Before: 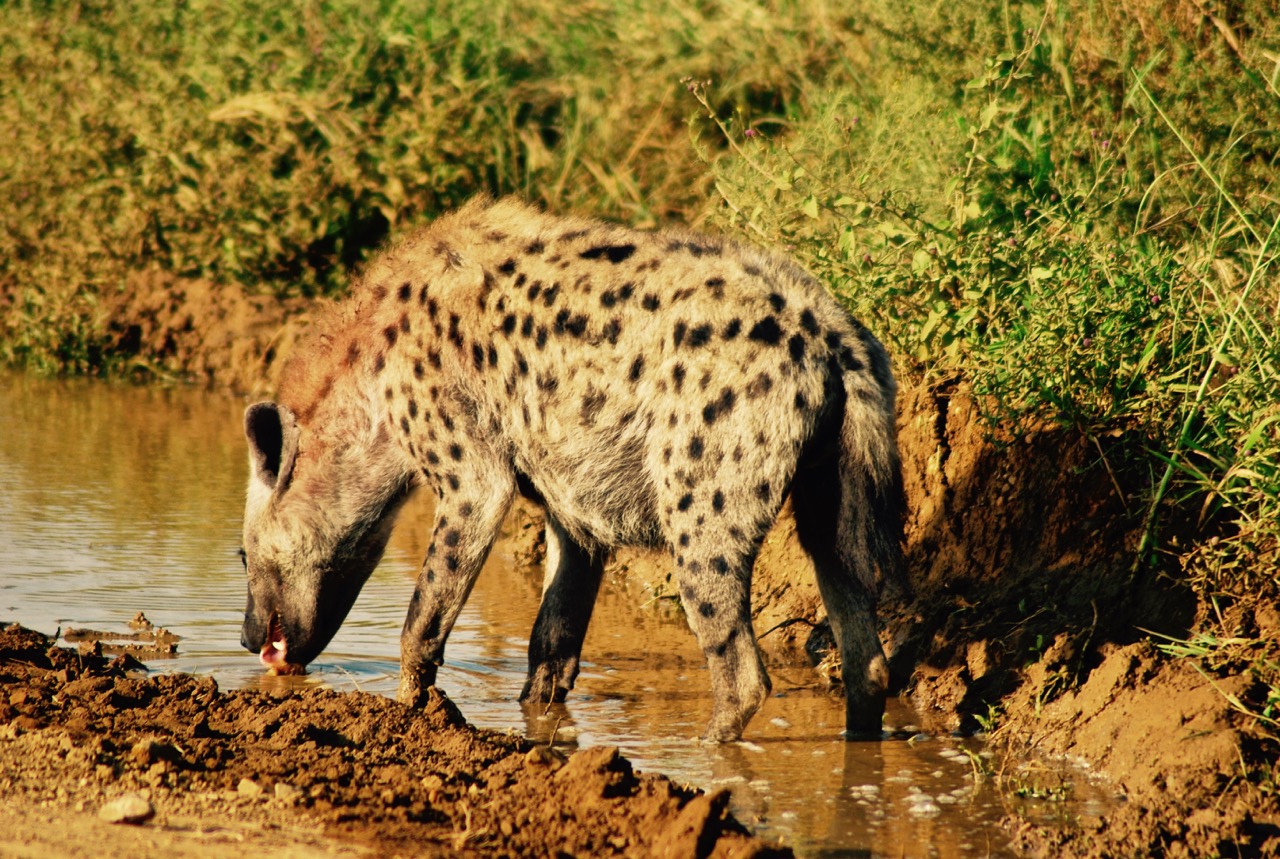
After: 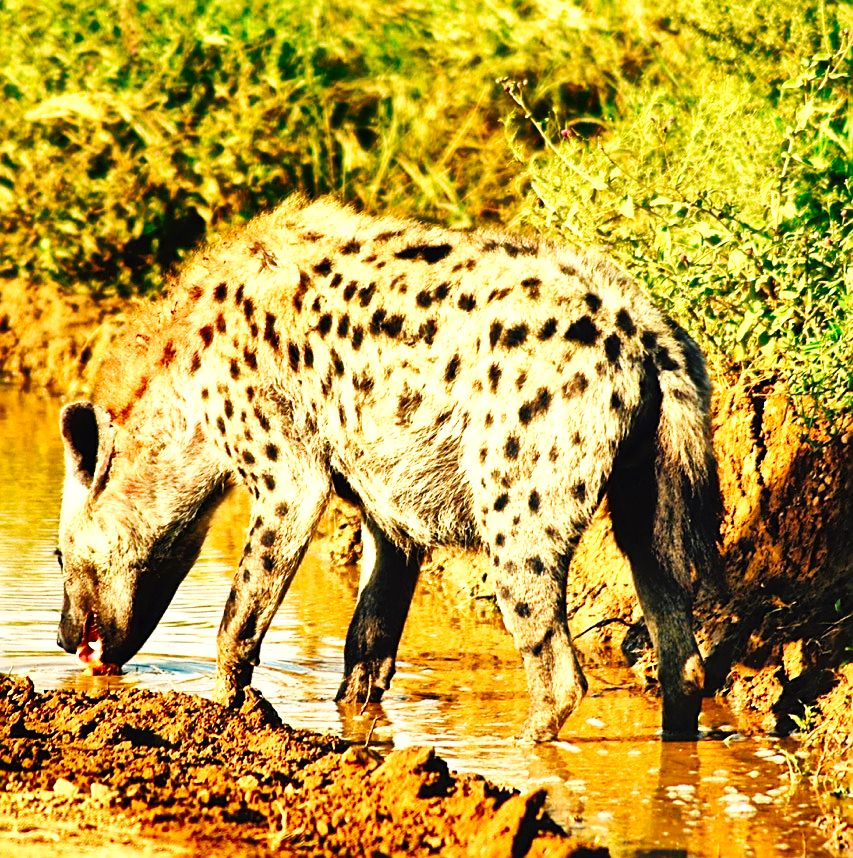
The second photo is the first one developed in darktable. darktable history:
shadows and highlights: radius 173.39, shadows 26.41, white point adjustment 2.95, highlights -68.42, soften with gaussian
exposure: black level correction 0, exposure 0.687 EV, compensate exposure bias true, compensate highlight preservation false
base curve: curves: ch0 [(0, 0) (0.036, 0.025) (0.121, 0.166) (0.206, 0.329) (0.605, 0.79) (1, 1)], preserve colors none
sharpen: on, module defaults
contrast brightness saturation: brightness 0.088, saturation 0.192
crop and rotate: left 14.389%, right 18.926%
